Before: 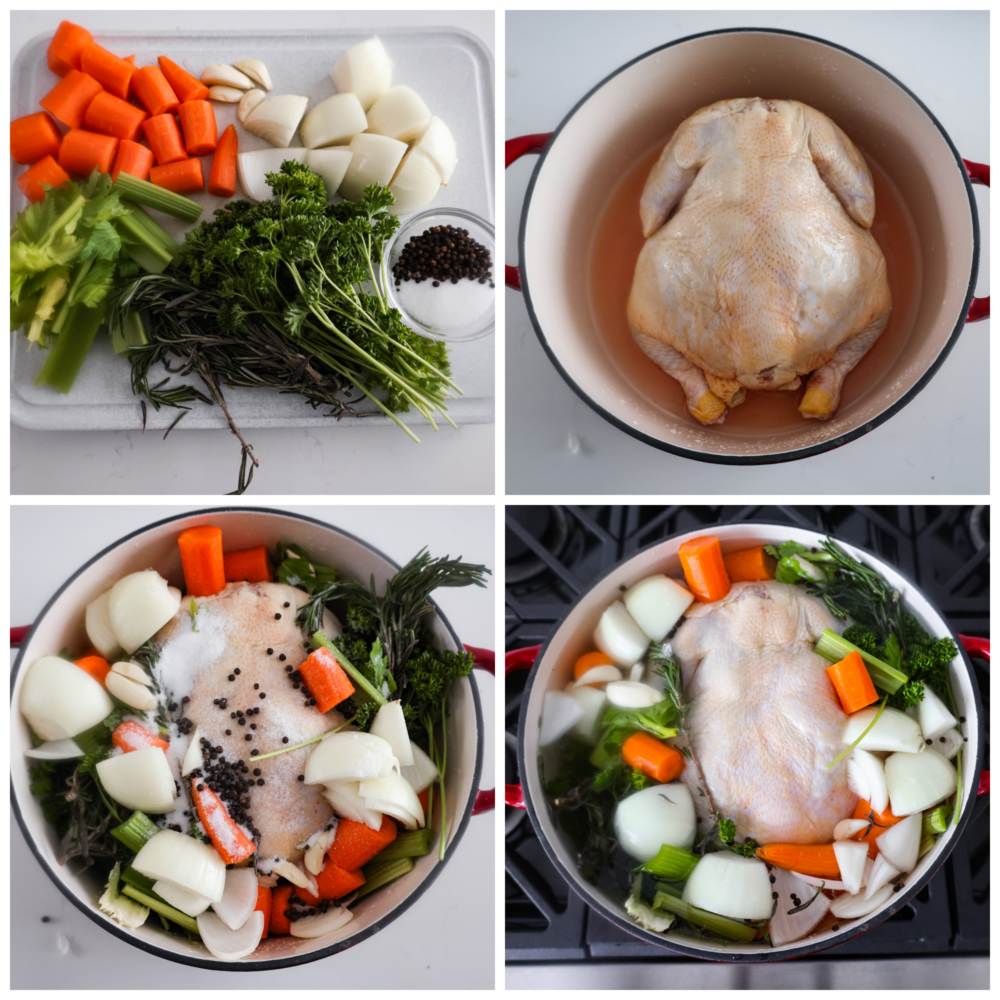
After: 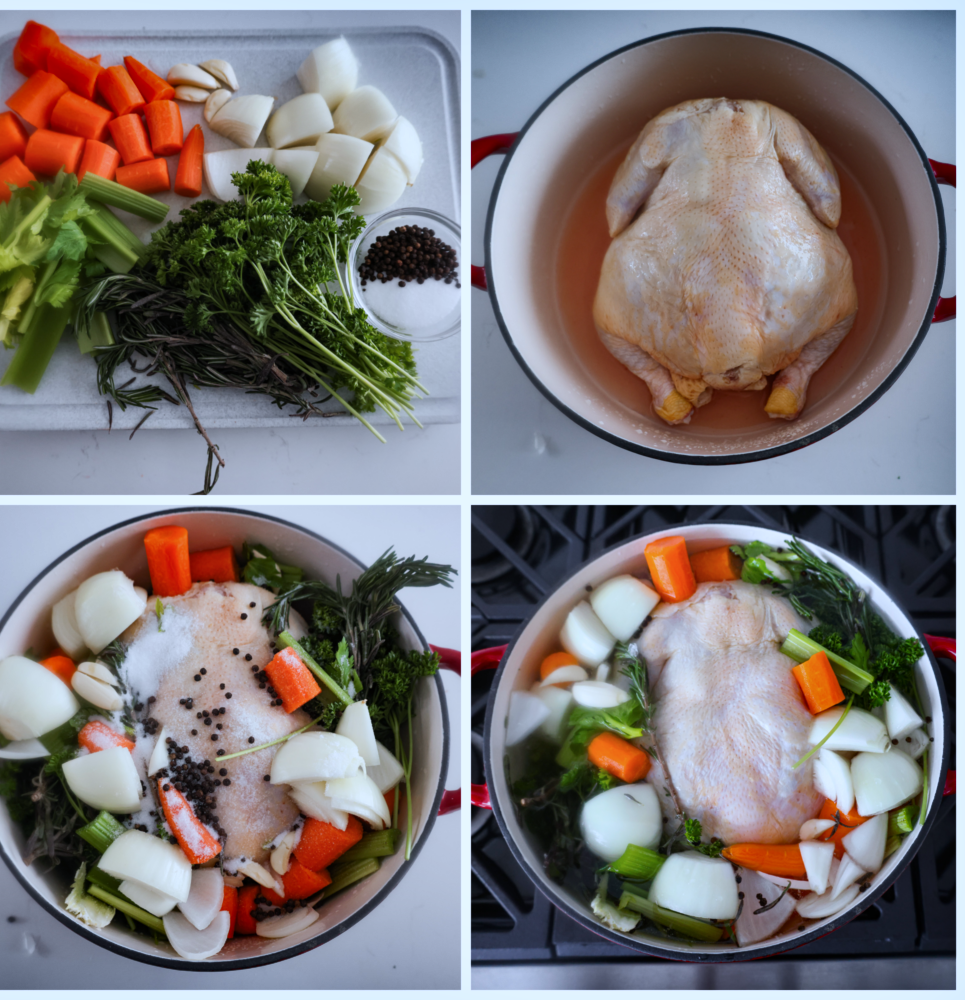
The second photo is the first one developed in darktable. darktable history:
crop and rotate: left 3.463%
color calibration: x 0.37, y 0.382, temperature 4318.52 K
shadows and highlights: white point adjustment -3.48, highlights -63.46, soften with gaussian
